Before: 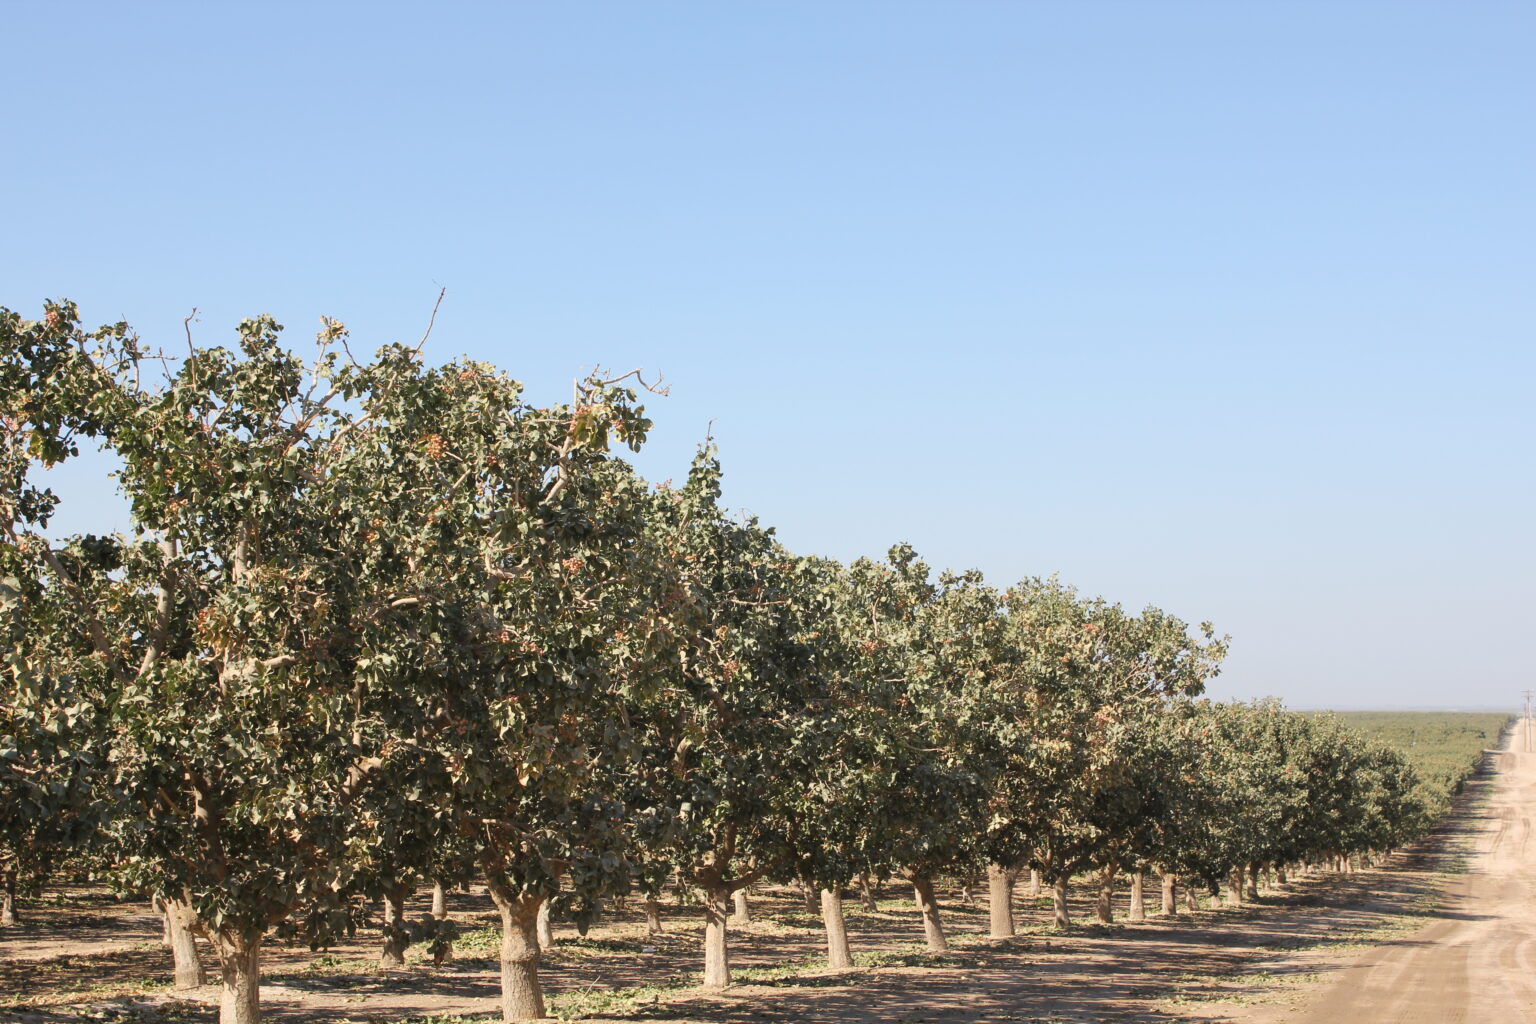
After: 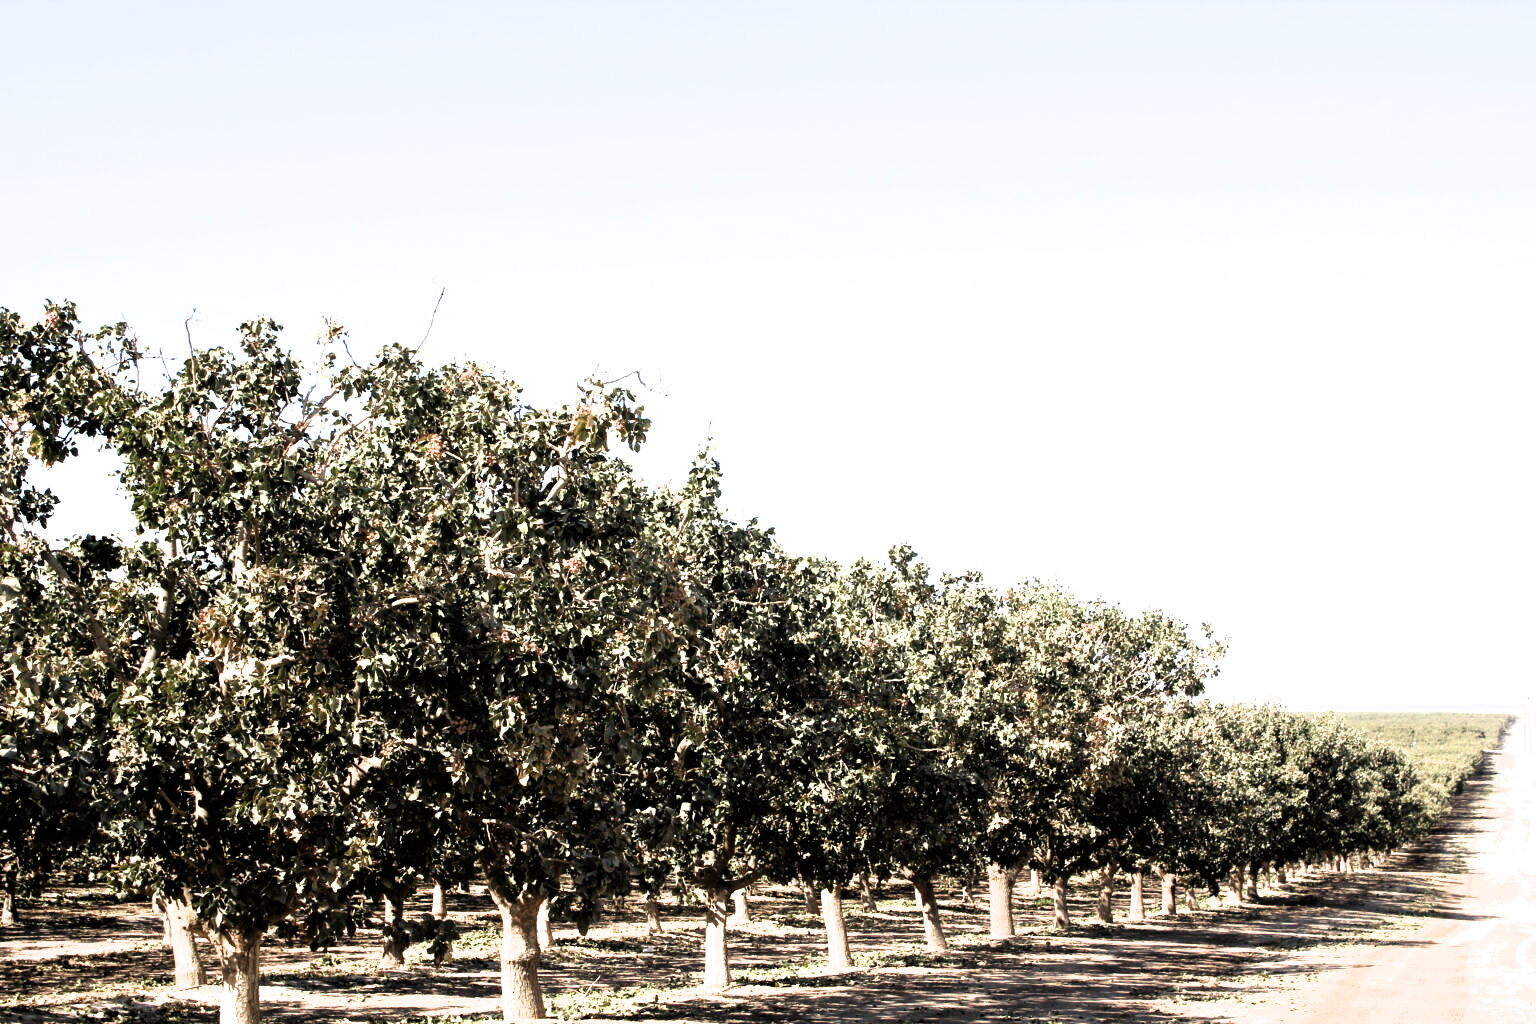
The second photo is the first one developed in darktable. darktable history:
tone equalizer: -8 EV -0.407 EV, -7 EV -0.359 EV, -6 EV -0.297 EV, -5 EV -0.221 EV, -3 EV 0.24 EV, -2 EV 0.334 EV, -1 EV 0.384 EV, +0 EV 0.419 EV
filmic rgb: black relative exposure -8.23 EV, white relative exposure 2.23 EV, threshold 3.04 EV, hardness 7.19, latitude 86.59%, contrast 1.711, highlights saturation mix -3.13%, shadows ↔ highlights balance -3.07%, enable highlight reconstruction true
